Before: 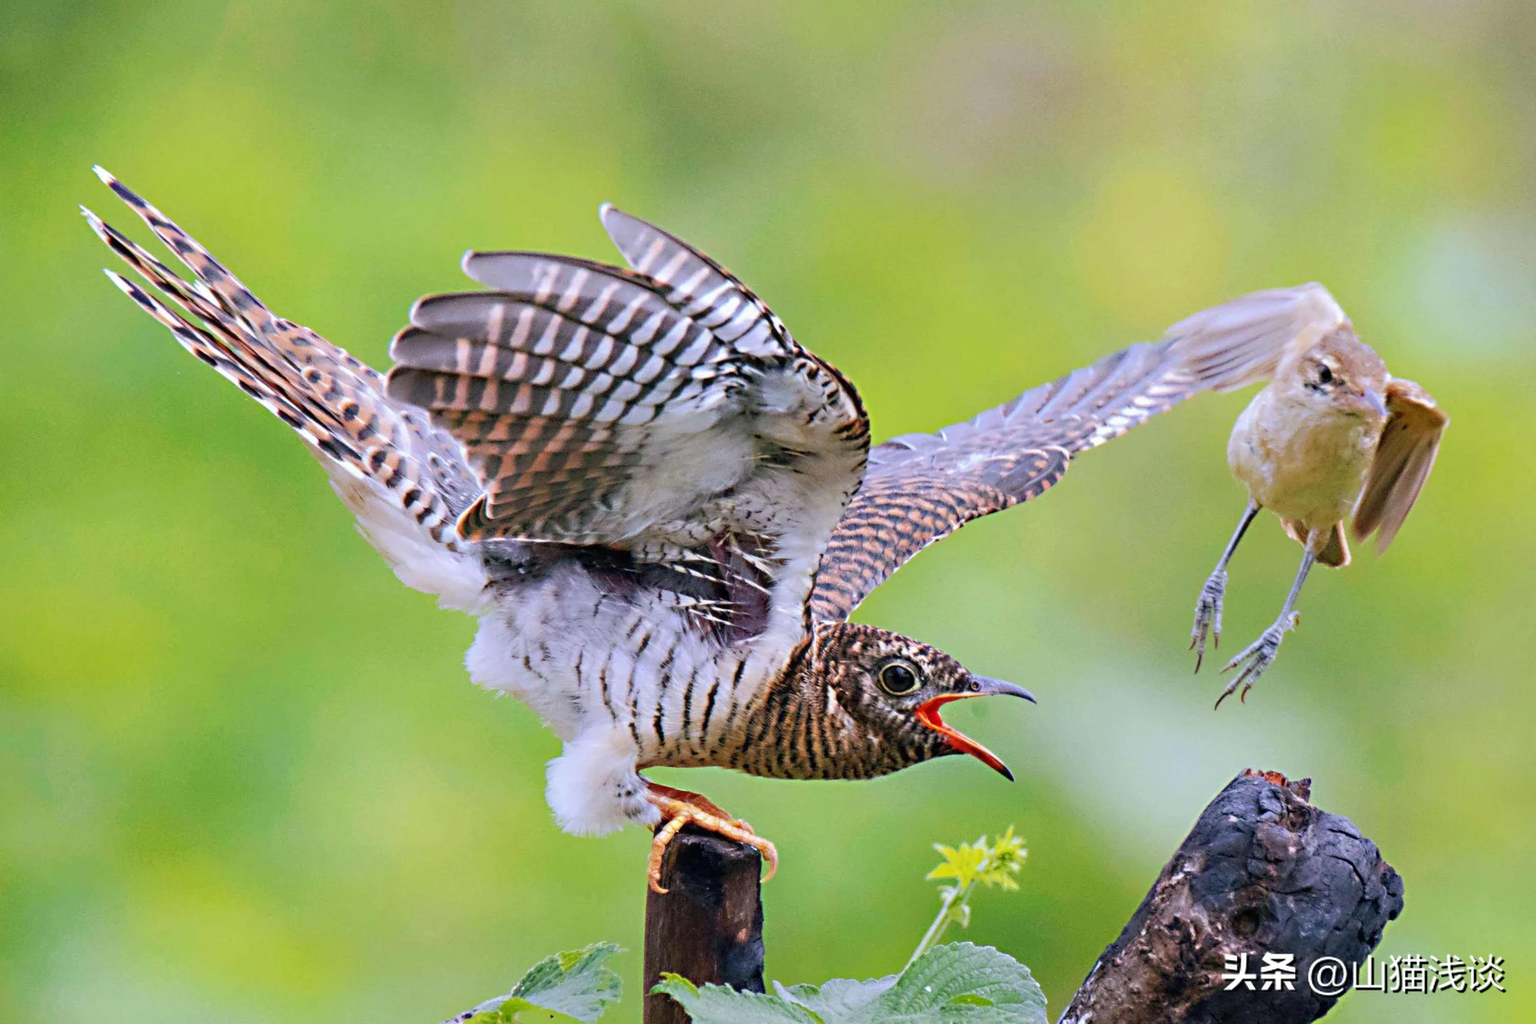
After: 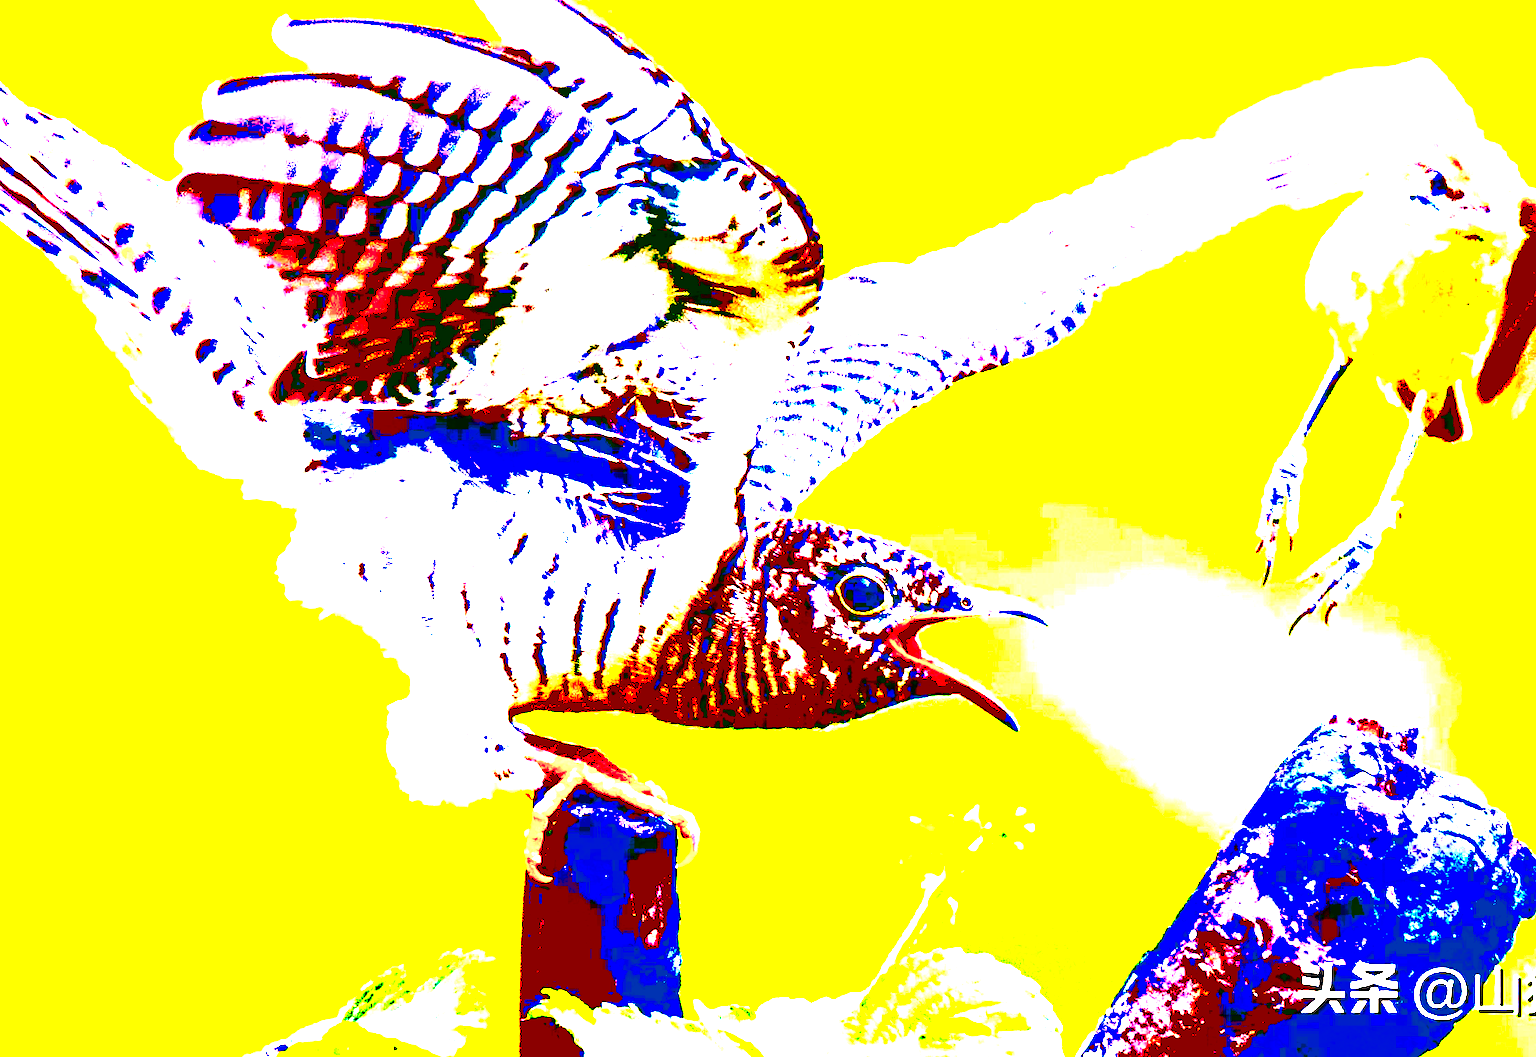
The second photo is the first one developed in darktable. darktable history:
color zones: curves: ch1 [(0.239, 0.552) (0.75, 0.5)]; ch2 [(0.25, 0.462) (0.749, 0.457)]
crop: left 16.837%, top 23.333%, right 8.942%
tone curve: curves: ch0 [(0, 0) (0.003, 0.007) (0.011, 0.011) (0.025, 0.021) (0.044, 0.04) (0.069, 0.07) (0.1, 0.129) (0.136, 0.187) (0.177, 0.254) (0.224, 0.325) (0.277, 0.398) (0.335, 0.461) (0.399, 0.513) (0.468, 0.571) (0.543, 0.624) (0.623, 0.69) (0.709, 0.777) (0.801, 0.86) (0.898, 0.953) (1, 1)], color space Lab, independent channels, preserve colors none
exposure: black level correction 0.099, exposure 3.079 EV, compensate highlight preservation false
color correction: highlights a* 10.3, highlights b* 14.69, shadows a* -10.35, shadows b* -15.13
